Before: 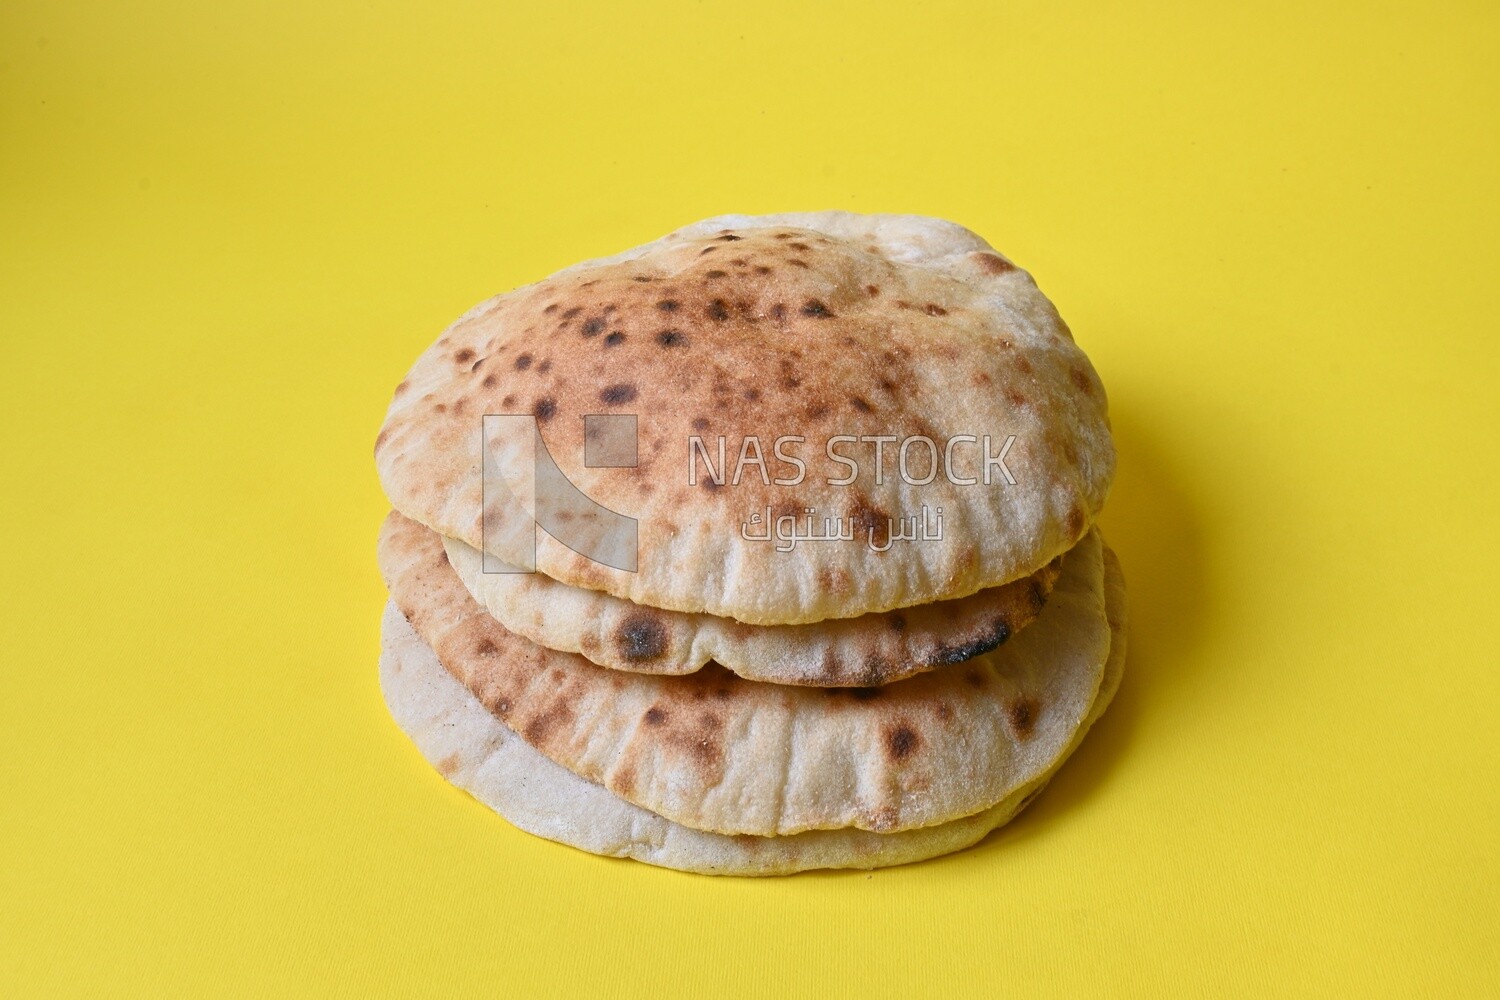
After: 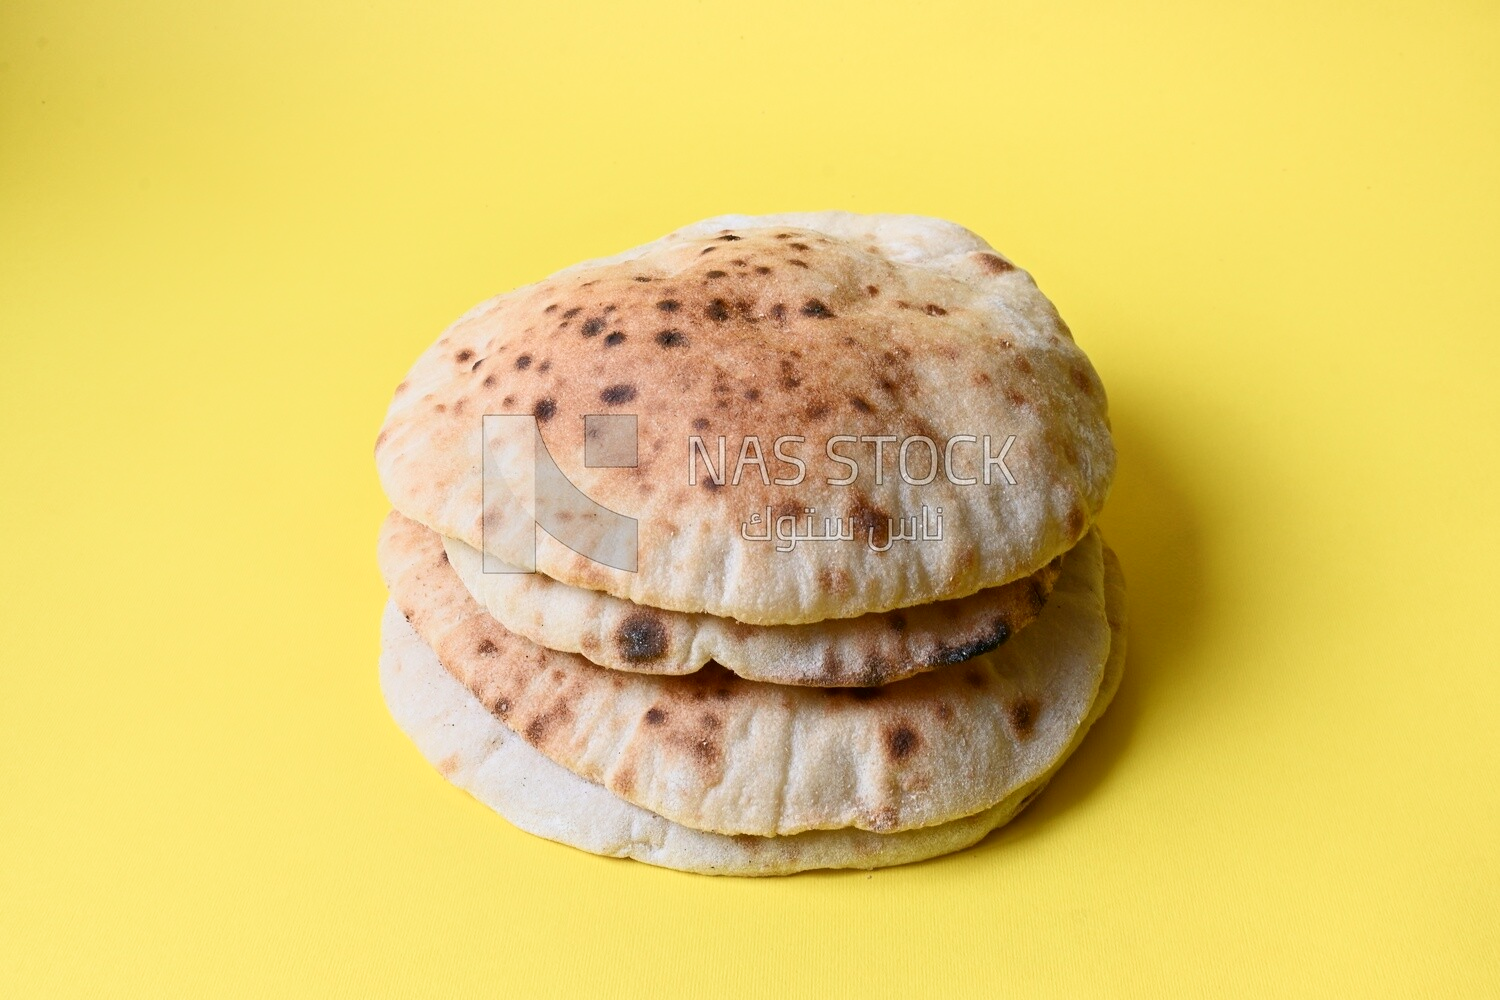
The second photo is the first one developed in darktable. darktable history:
shadows and highlights: shadows -60.93, white point adjustment -5.1, highlights 61.45
